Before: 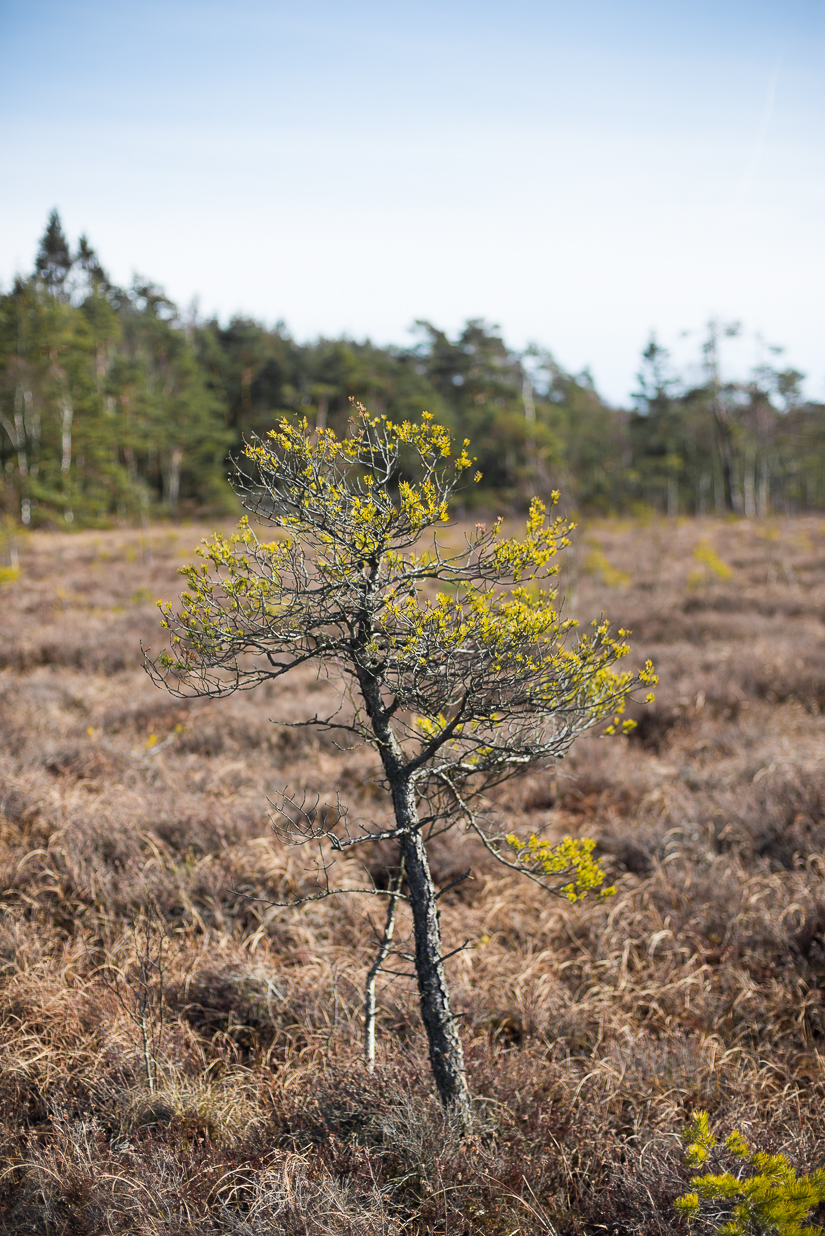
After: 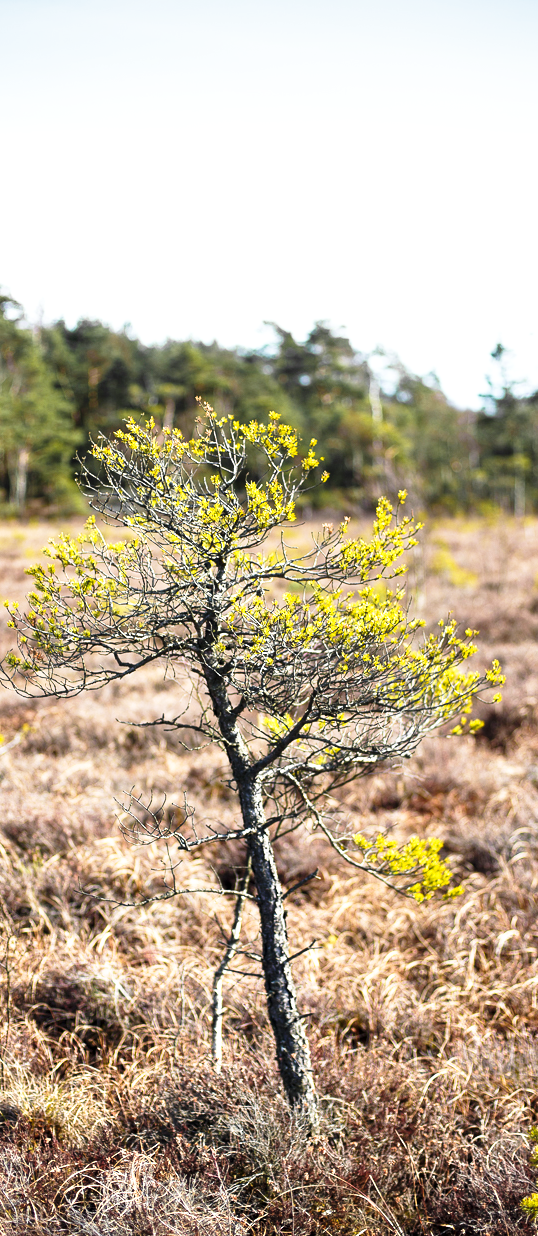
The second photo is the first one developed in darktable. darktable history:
shadows and highlights: shadows -87.09, highlights -35.95, highlights color adjustment 31.47%, soften with gaussian
base curve: curves: ch0 [(0, 0) (0.026, 0.03) (0.109, 0.232) (0.351, 0.748) (0.669, 0.968) (1, 1)], preserve colors none
crop and rotate: left 18.642%, right 16.067%
local contrast: highlights 105%, shadows 102%, detail 119%, midtone range 0.2
